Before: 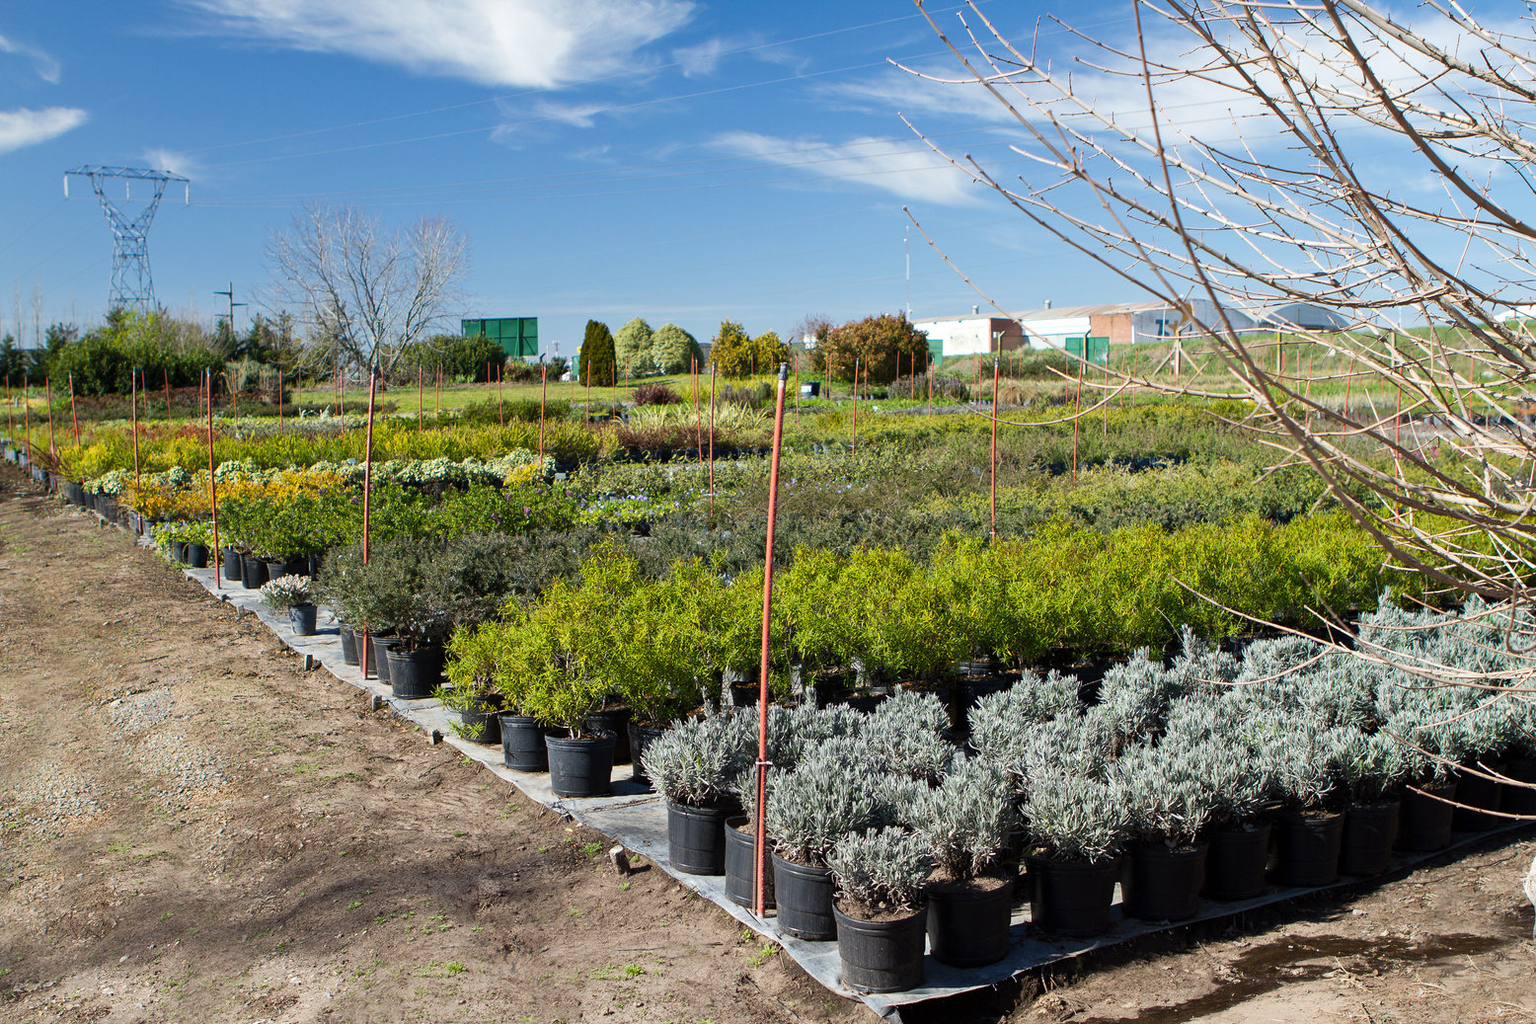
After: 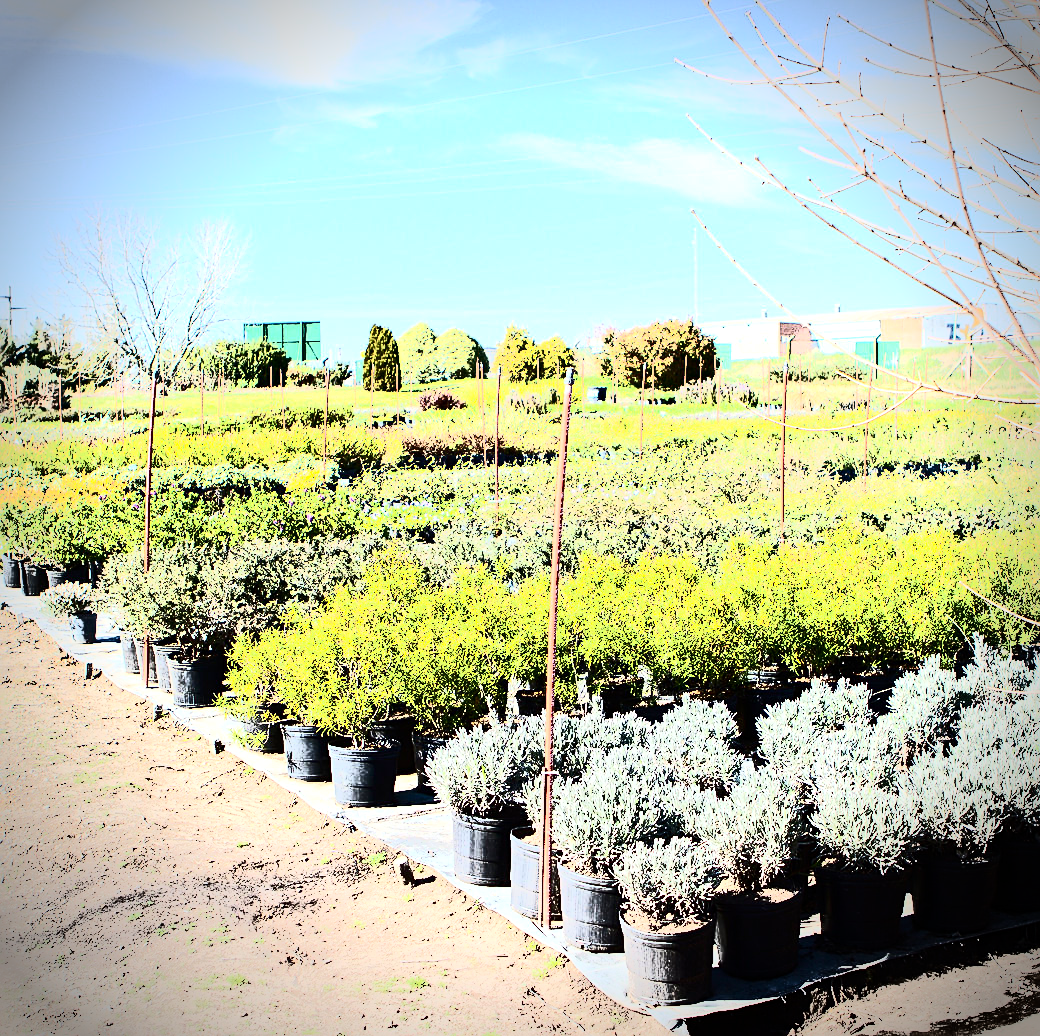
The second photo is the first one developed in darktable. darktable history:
crop and rotate: left 14.434%, right 18.698%
contrast brightness saturation: contrast 0.913, brightness 0.197
sharpen: on, module defaults
vignetting: brightness -0.729, saturation -0.483
exposure: black level correction 0, exposure 0.894 EV, compensate exposure bias true, compensate highlight preservation false
tone equalizer: -8 EV -0.519 EV, -7 EV -0.286 EV, -6 EV -0.051 EV, -5 EV 0.392 EV, -4 EV 0.972 EV, -3 EV 0.805 EV, -2 EV -0.013 EV, -1 EV 0.123 EV, +0 EV -0.026 EV, edges refinement/feathering 500, mask exposure compensation -1.57 EV, preserve details no
